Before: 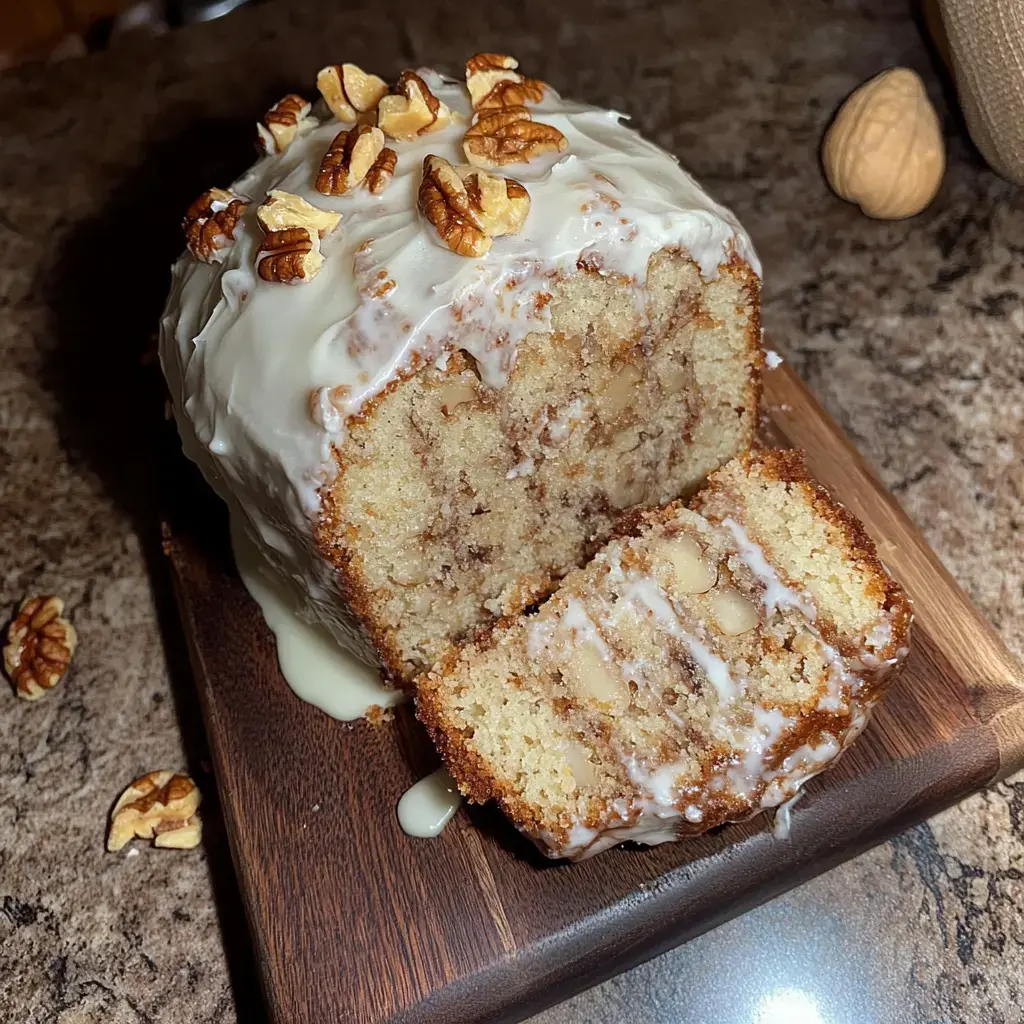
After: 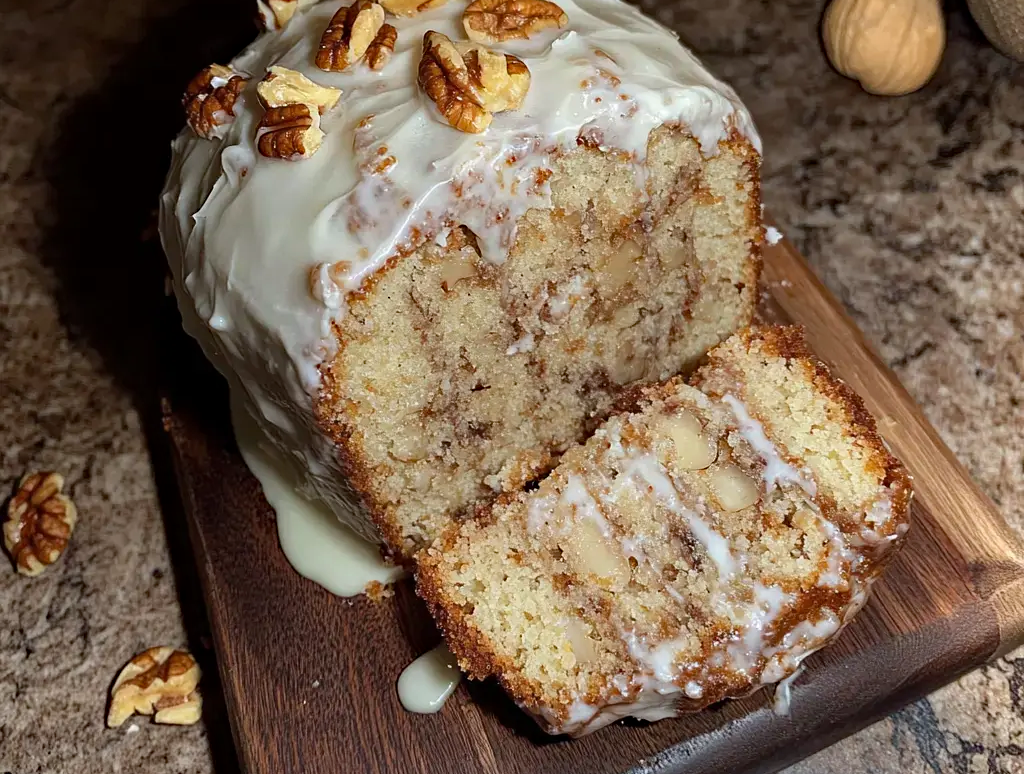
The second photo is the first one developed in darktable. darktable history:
crop and rotate: top 12.157%, bottom 12.188%
haze removal: adaptive false
